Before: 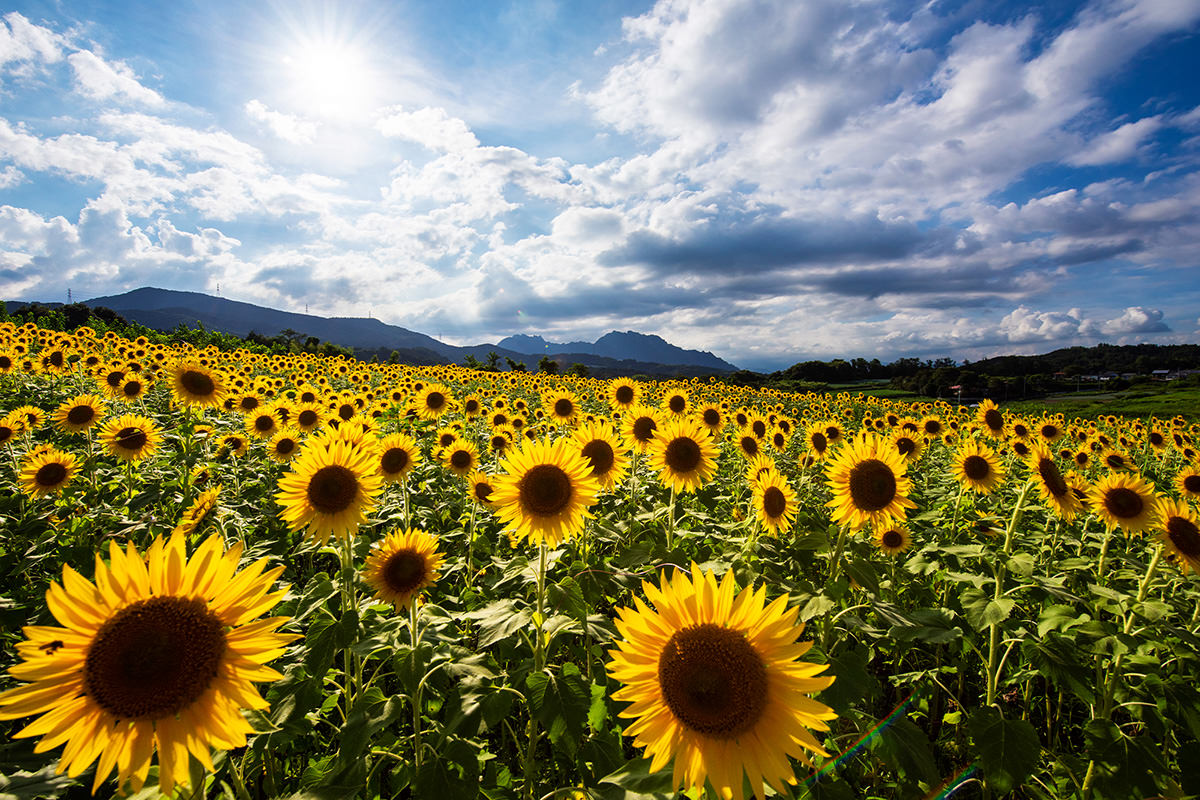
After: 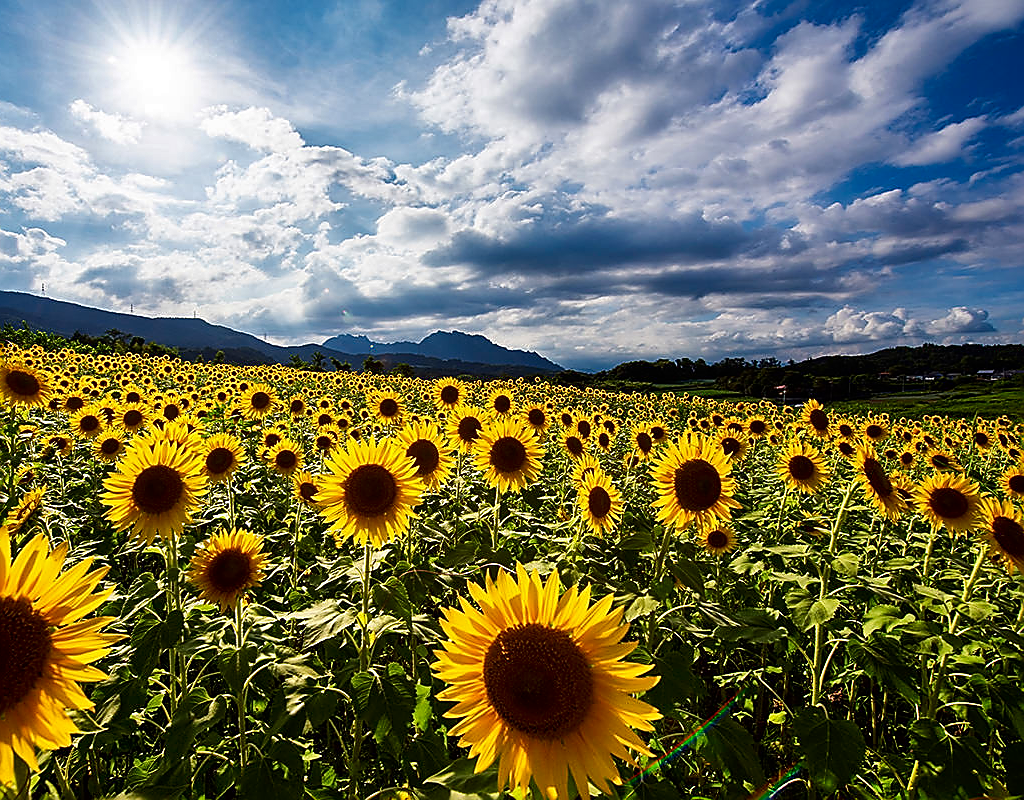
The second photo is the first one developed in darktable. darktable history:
sharpen: radius 1.4, amount 1.25, threshold 0.7
crop and rotate: left 14.584%
shadows and highlights: soften with gaussian
contrast brightness saturation: contrast 0.07, brightness -0.13, saturation 0.06
